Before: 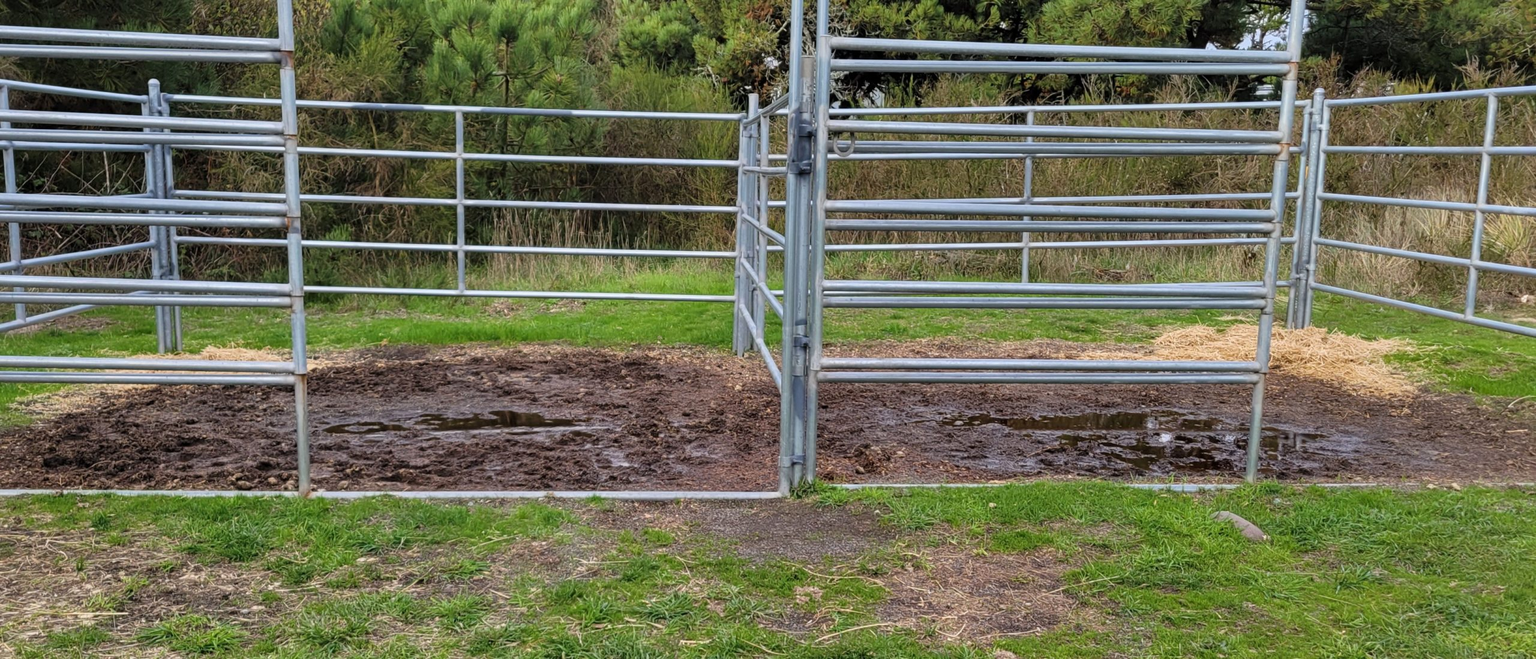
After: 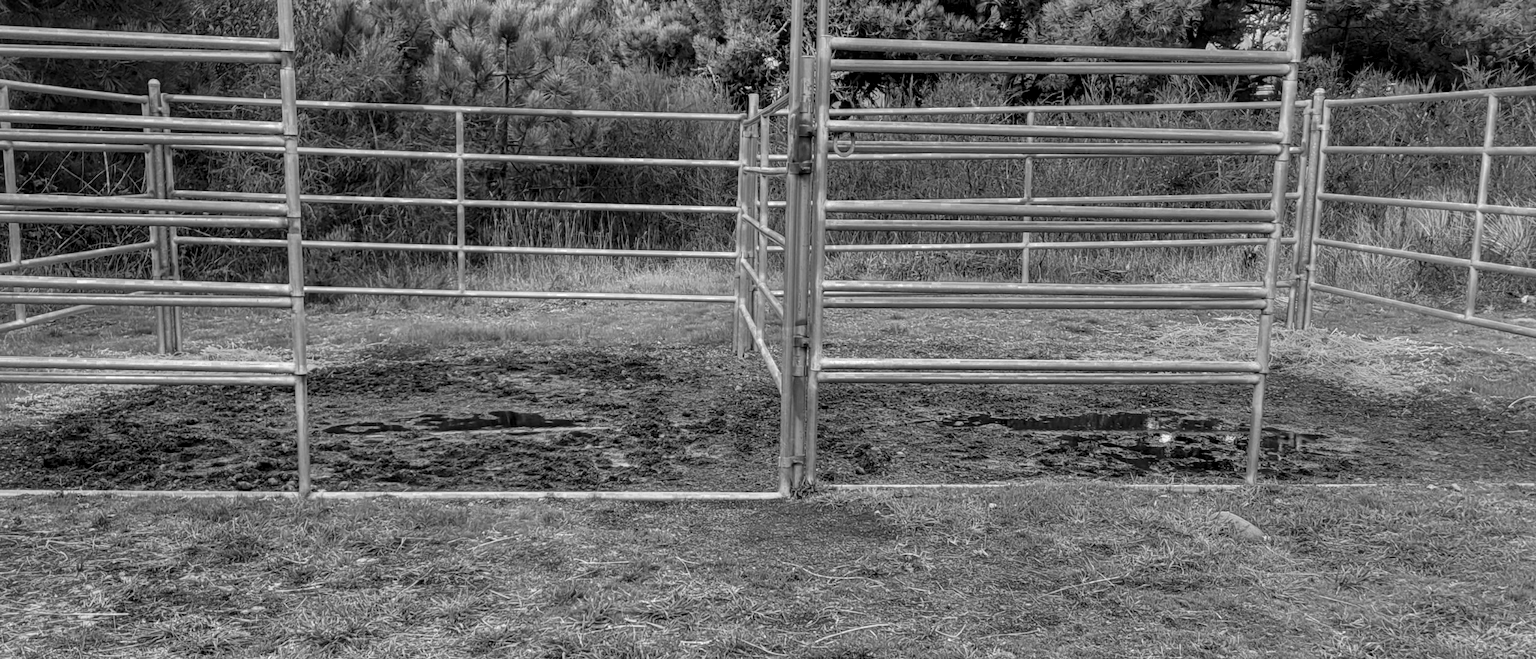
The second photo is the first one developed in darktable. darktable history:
color zones: curves: ch0 [(0.002, 0.589) (0.107, 0.484) (0.146, 0.249) (0.217, 0.352) (0.309, 0.525) (0.39, 0.404) (0.455, 0.169) (0.597, 0.055) (0.724, 0.212) (0.775, 0.691) (0.869, 0.571) (1, 0.587)]; ch1 [(0, 0) (0.143, 0) (0.286, 0) (0.429, 0) (0.571, 0) (0.714, 0) (0.857, 0)]
local contrast: highlights 55%, shadows 52%, detail 130%, midtone range 0.452
